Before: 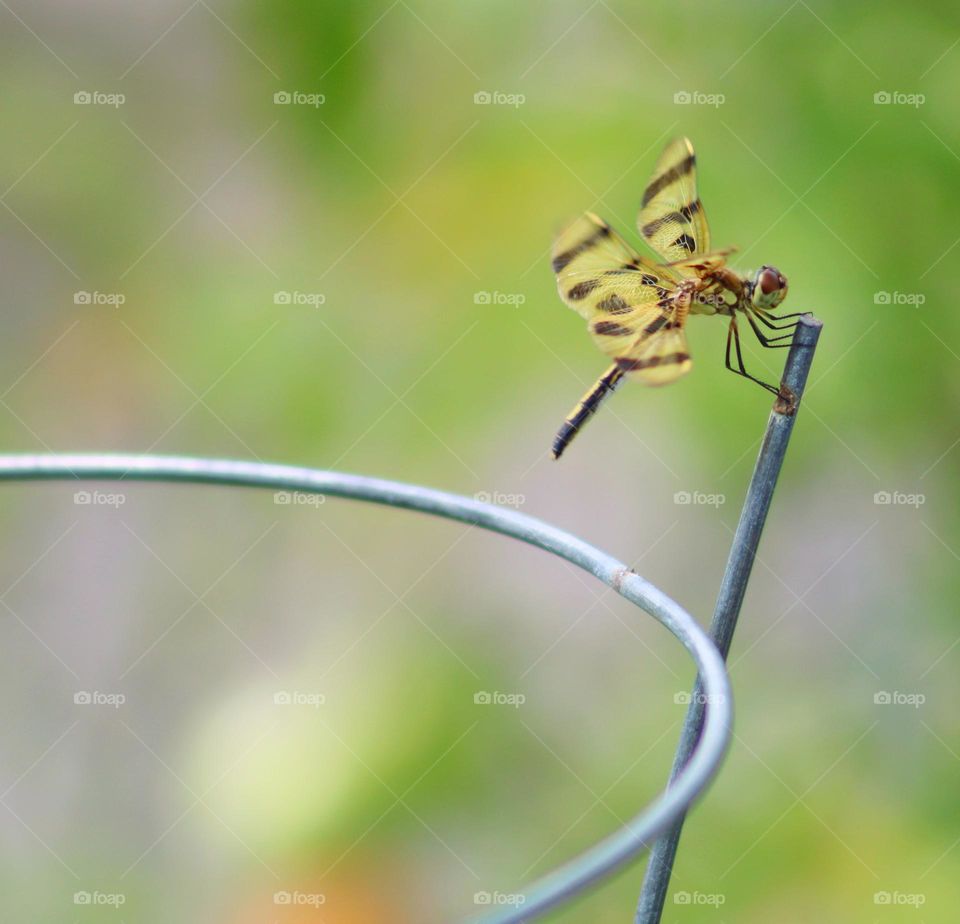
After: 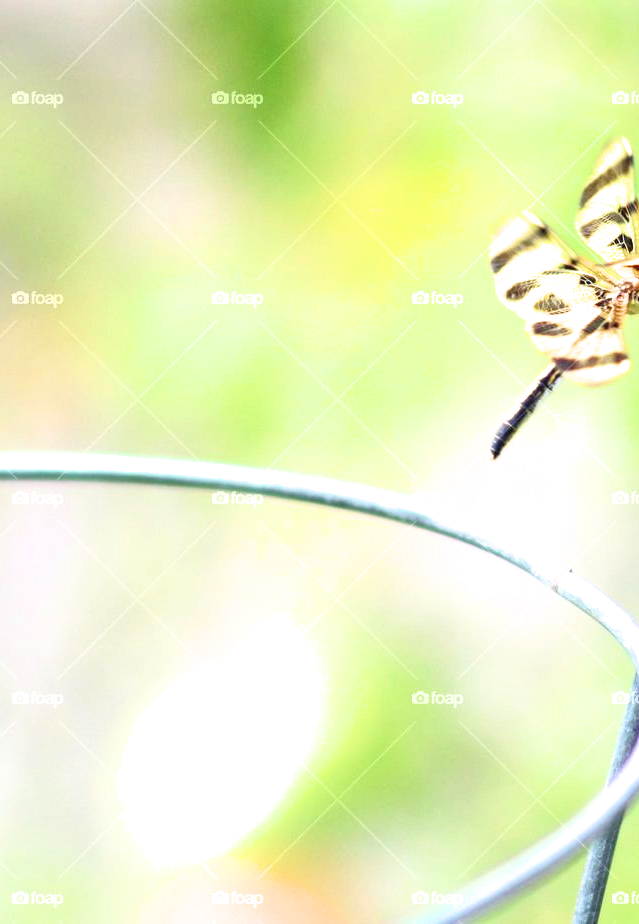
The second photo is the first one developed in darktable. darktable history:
crop and rotate: left 6.524%, right 26.834%
exposure: black level correction -0.001, exposure 0.901 EV, compensate exposure bias true, compensate highlight preservation false
filmic rgb: black relative exposure -8.03 EV, white relative exposure 2.34 EV, hardness 6.52, iterations of high-quality reconstruction 0
